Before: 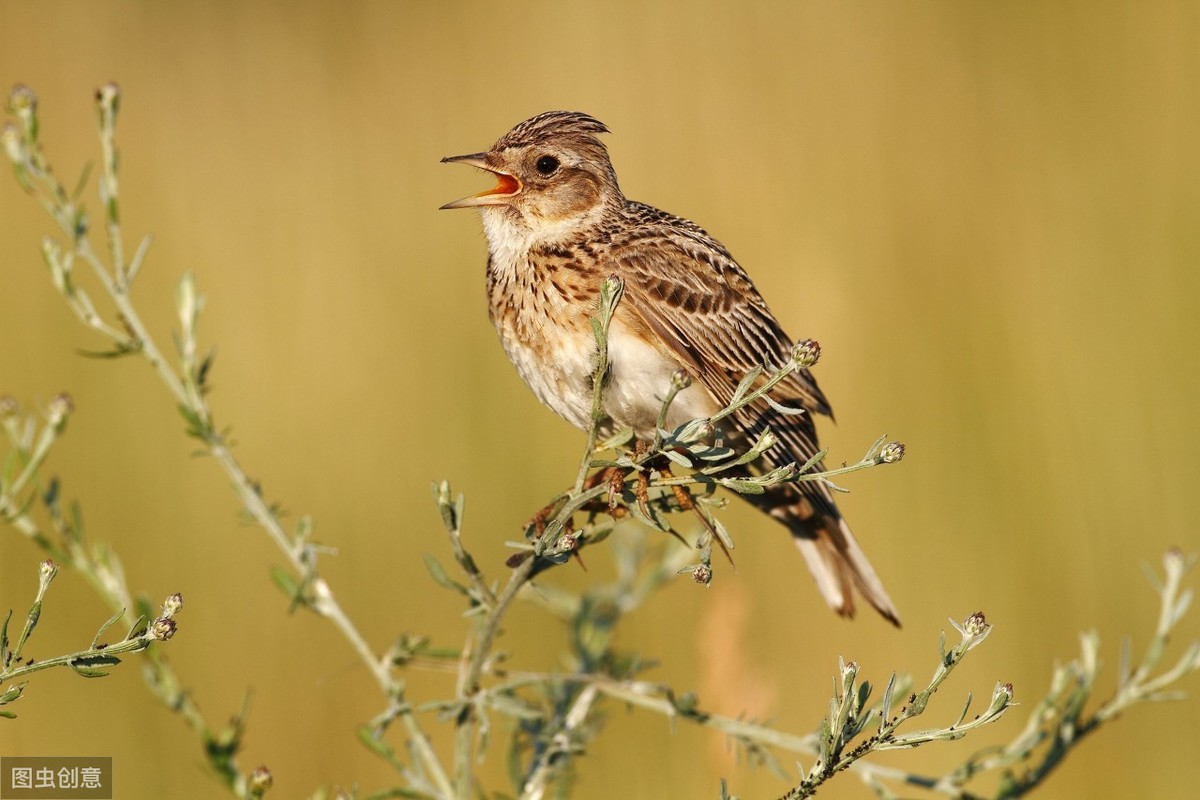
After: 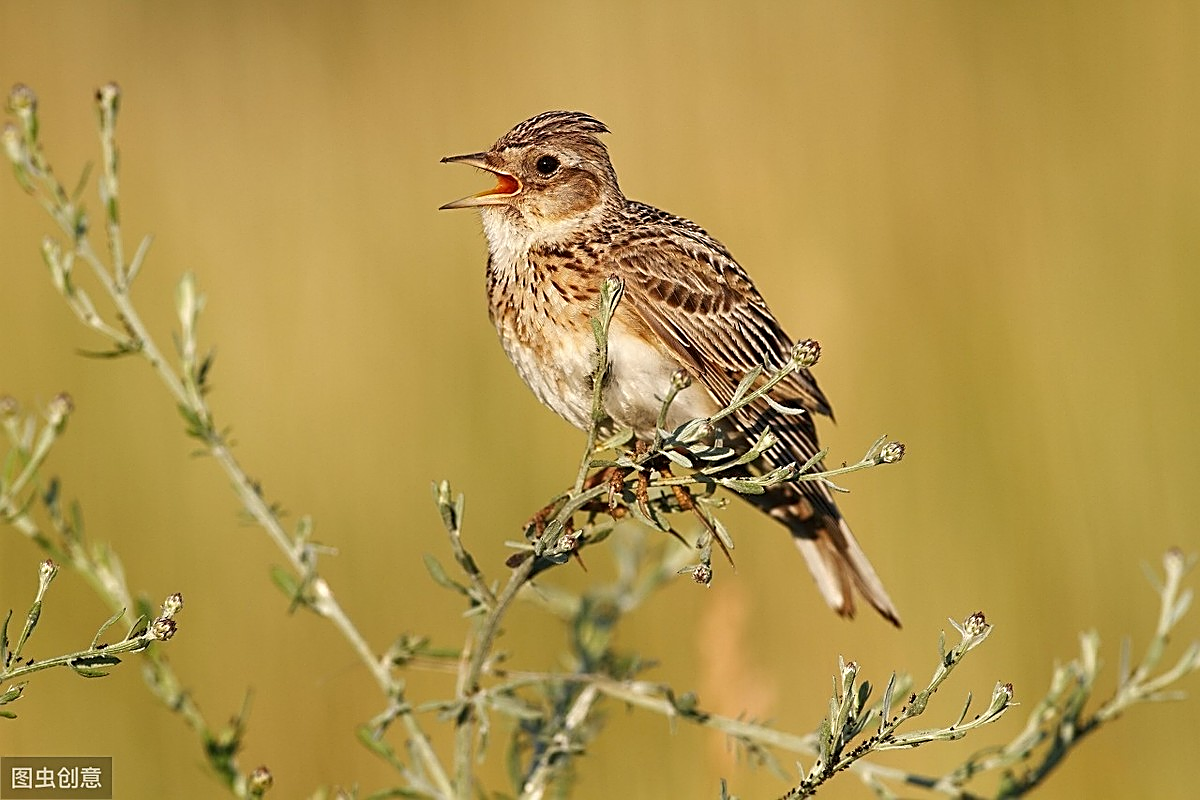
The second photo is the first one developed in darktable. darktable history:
exposure: black level correction 0.001, compensate highlight preservation false
sharpen: amount 0.901
